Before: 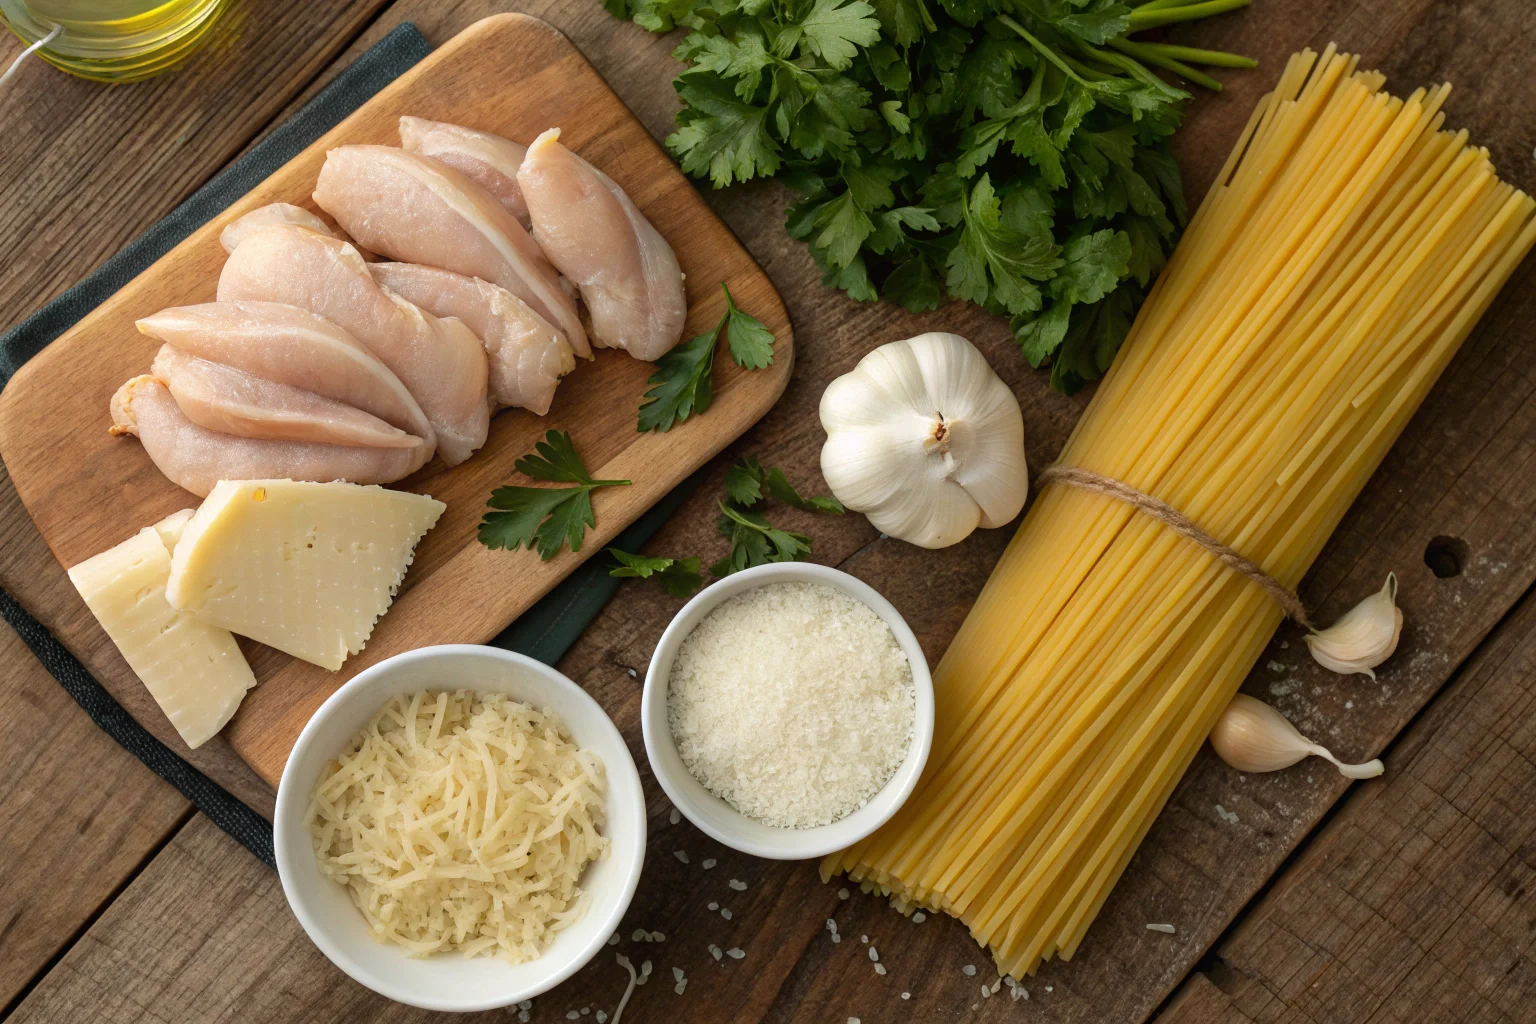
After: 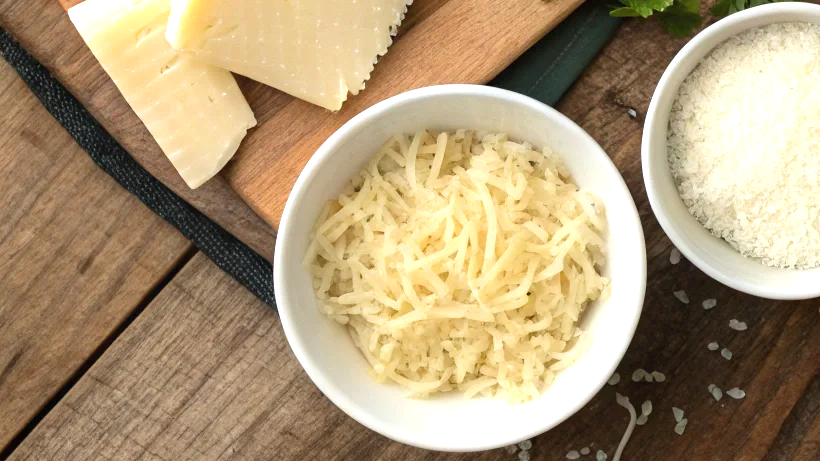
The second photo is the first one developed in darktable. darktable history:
exposure: black level correction 0, exposure 0.7 EV, compensate exposure bias true, compensate highlight preservation false
crop and rotate: top 54.778%, right 46.61%, bottom 0.159%
